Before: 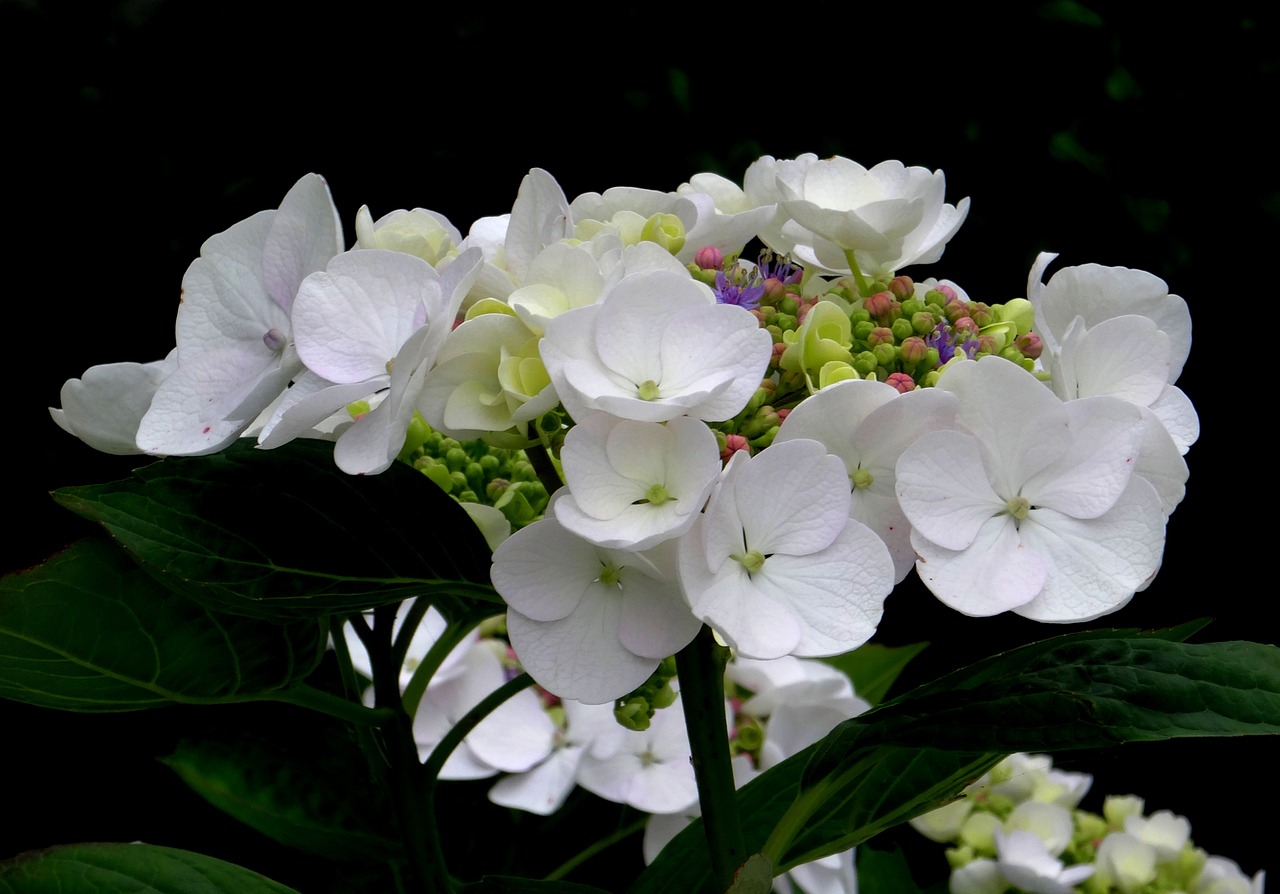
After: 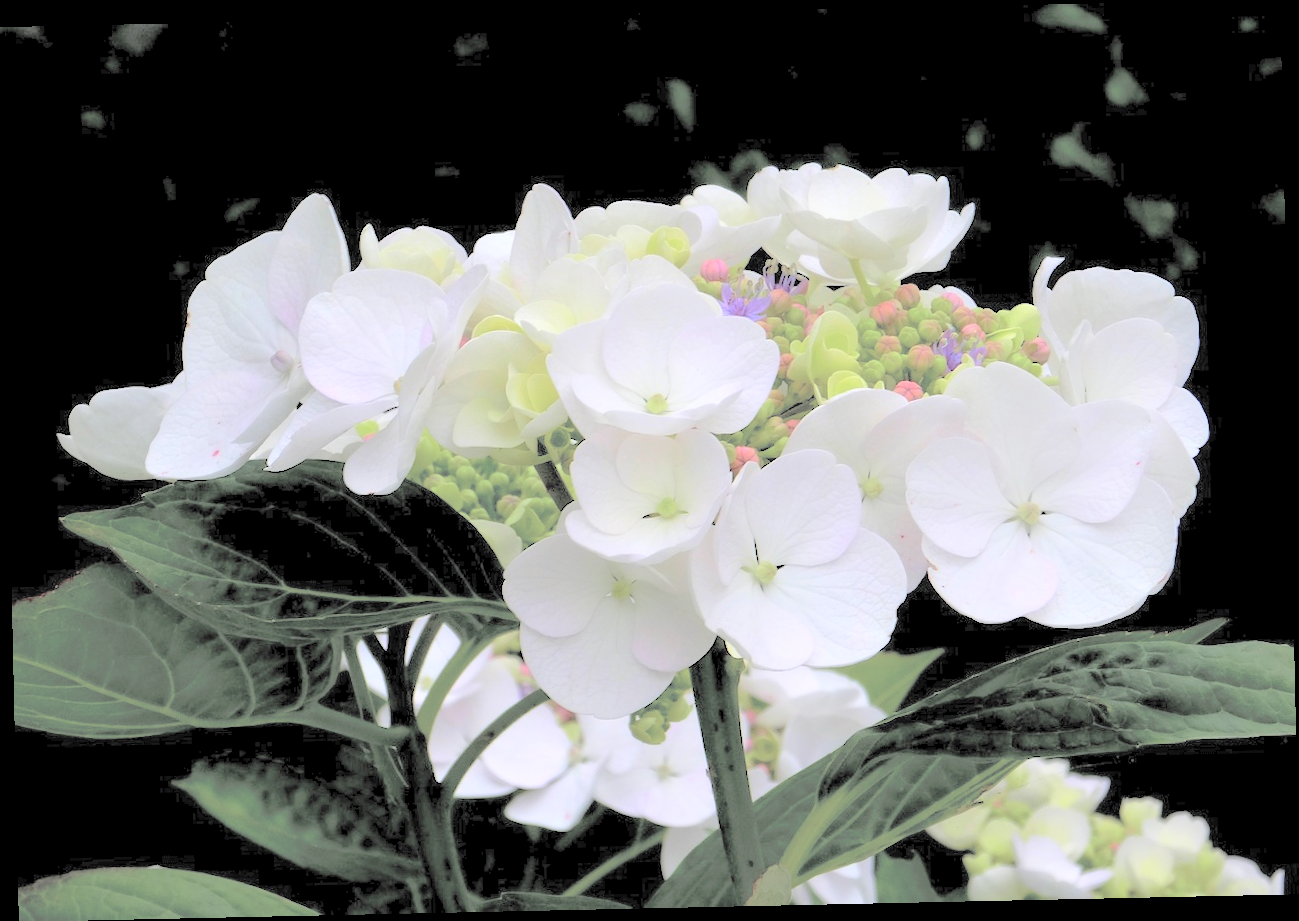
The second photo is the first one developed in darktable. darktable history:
rotate and perspective: rotation -1.24°, automatic cropping off
white balance: red 1.004, blue 1.024
contrast brightness saturation: brightness 1
tone curve: curves: ch0 [(0, 0) (0.003, 0.019) (0.011, 0.019) (0.025, 0.023) (0.044, 0.032) (0.069, 0.046) (0.1, 0.073) (0.136, 0.129) (0.177, 0.207) (0.224, 0.295) (0.277, 0.394) (0.335, 0.48) (0.399, 0.524) (0.468, 0.575) (0.543, 0.628) (0.623, 0.684) (0.709, 0.739) (0.801, 0.808) (0.898, 0.9) (1, 1)], preserve colors none
